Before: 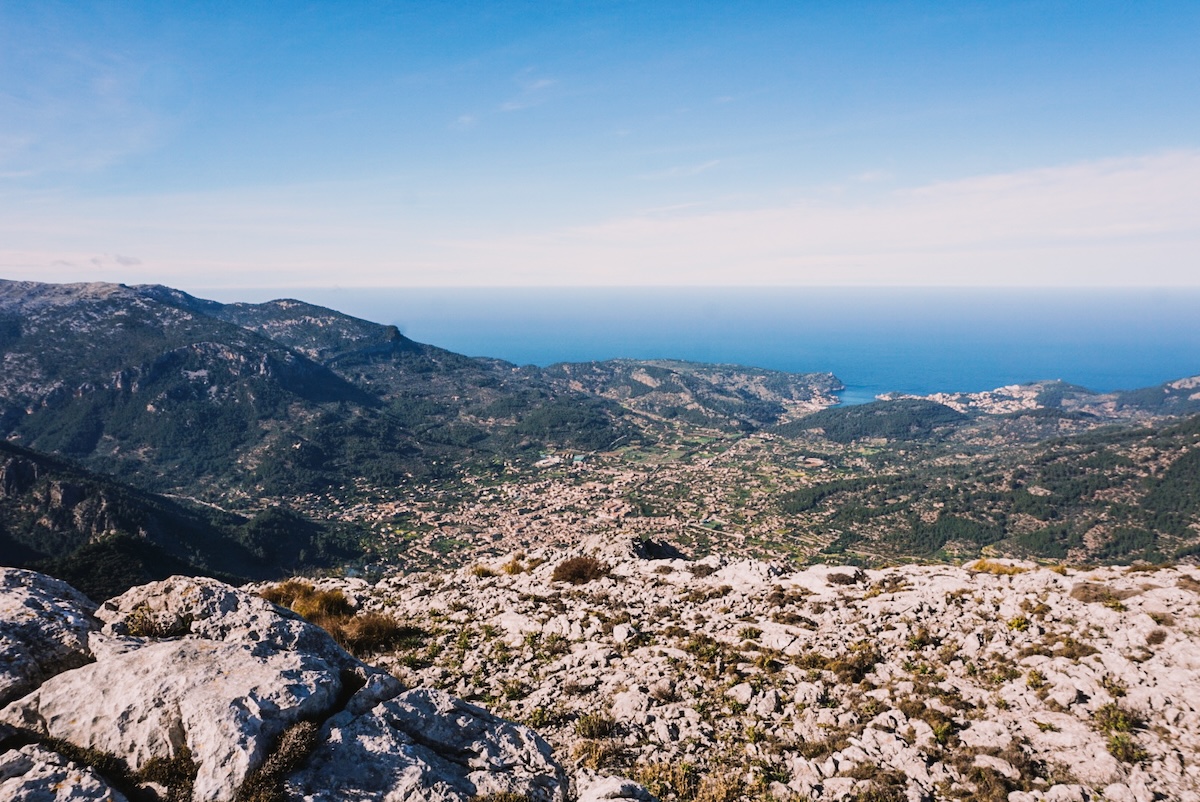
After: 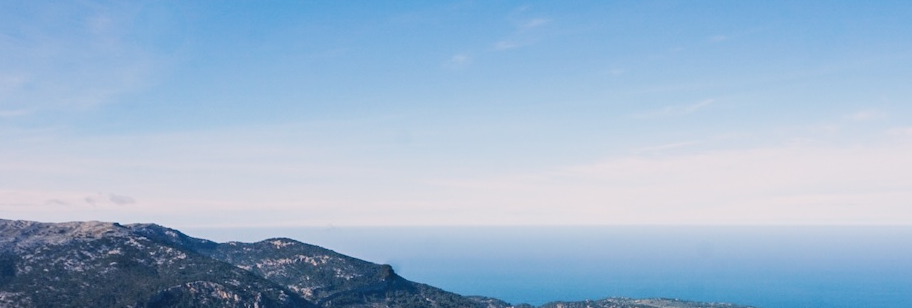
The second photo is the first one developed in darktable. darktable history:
crop: left 0.533%, top 7.629%, right 23.203%, bottom 53.882%
